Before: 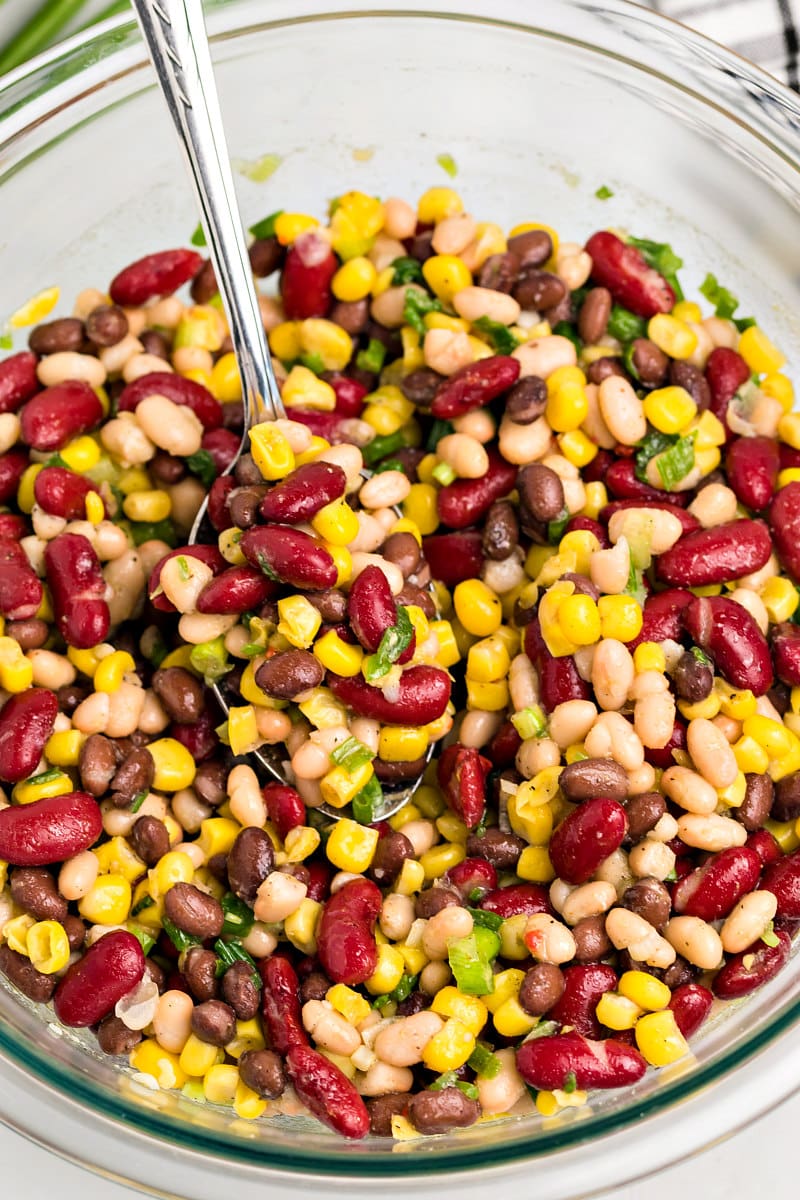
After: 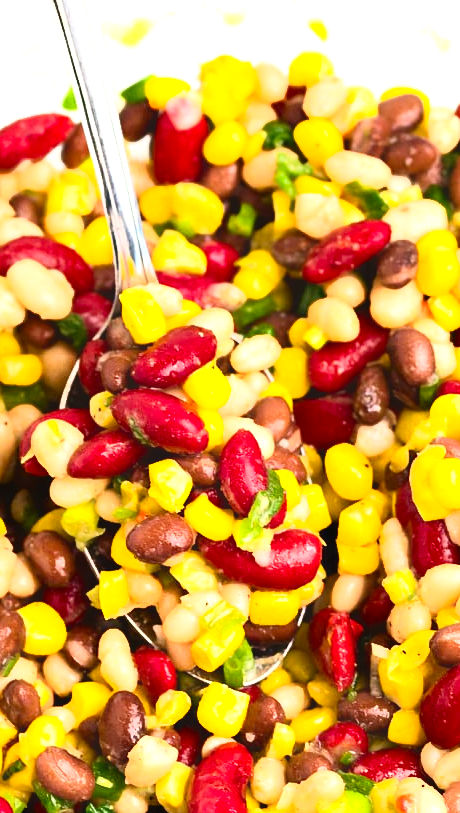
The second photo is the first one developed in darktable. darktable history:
crop: left 16.21%, top 11.406%, right 26.259%, bottom 20.819%
contrast equalizer: y [[0.6 ×6], [0.55 ×6], [0 ×6], [0 ×6], [0 ×6]], mix -0.99
tone equalizer: on, module defaults
contrast brightness saturation: contrast 0.23, brightness 0.096, saturation 0.29
exposure: black level correction 0, exposure 0.699 EV, compensate highlight preservation false
